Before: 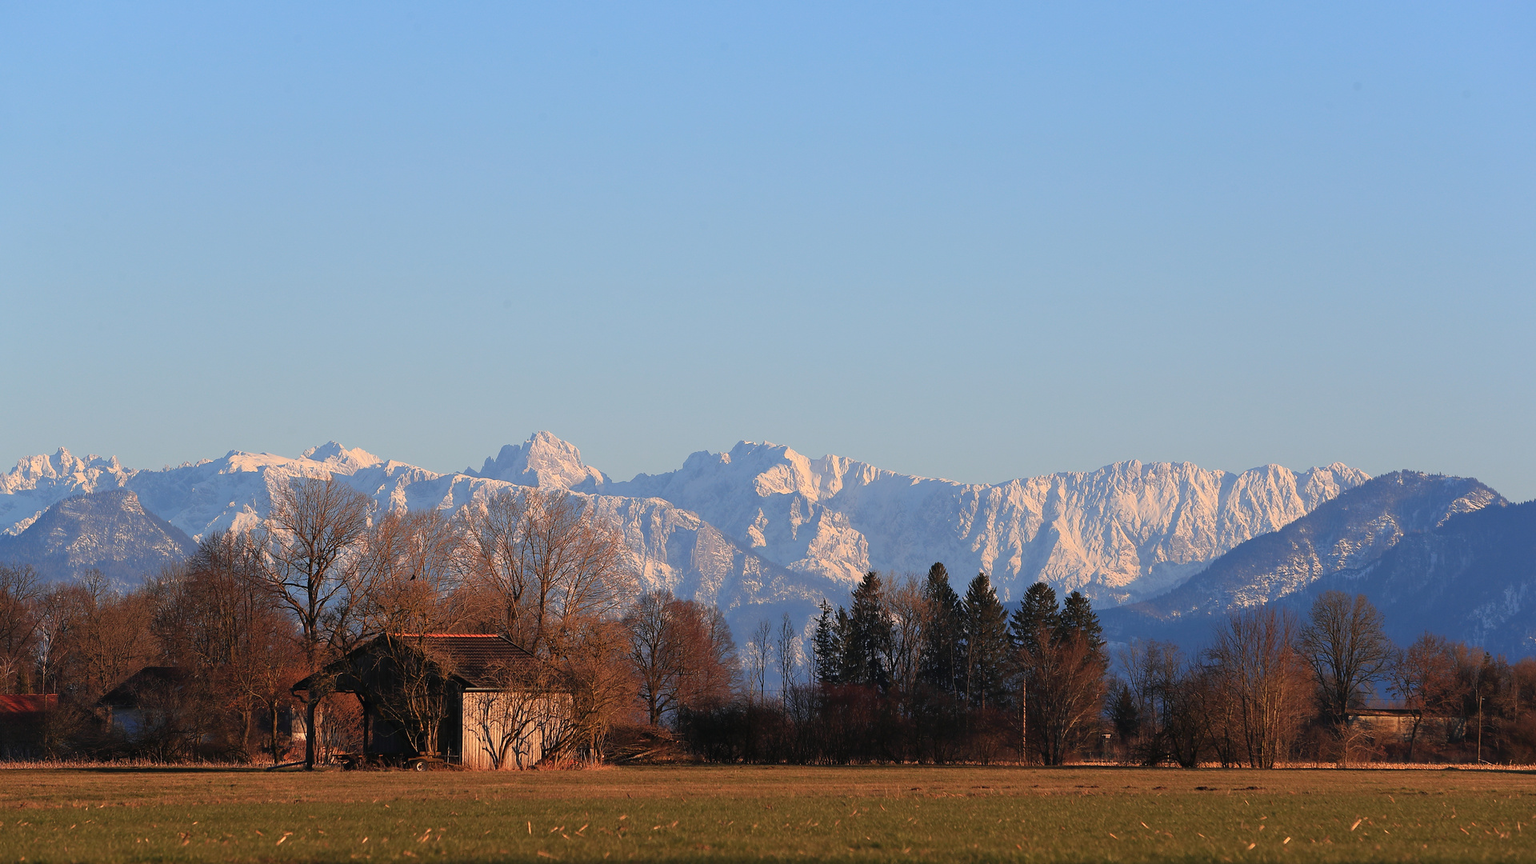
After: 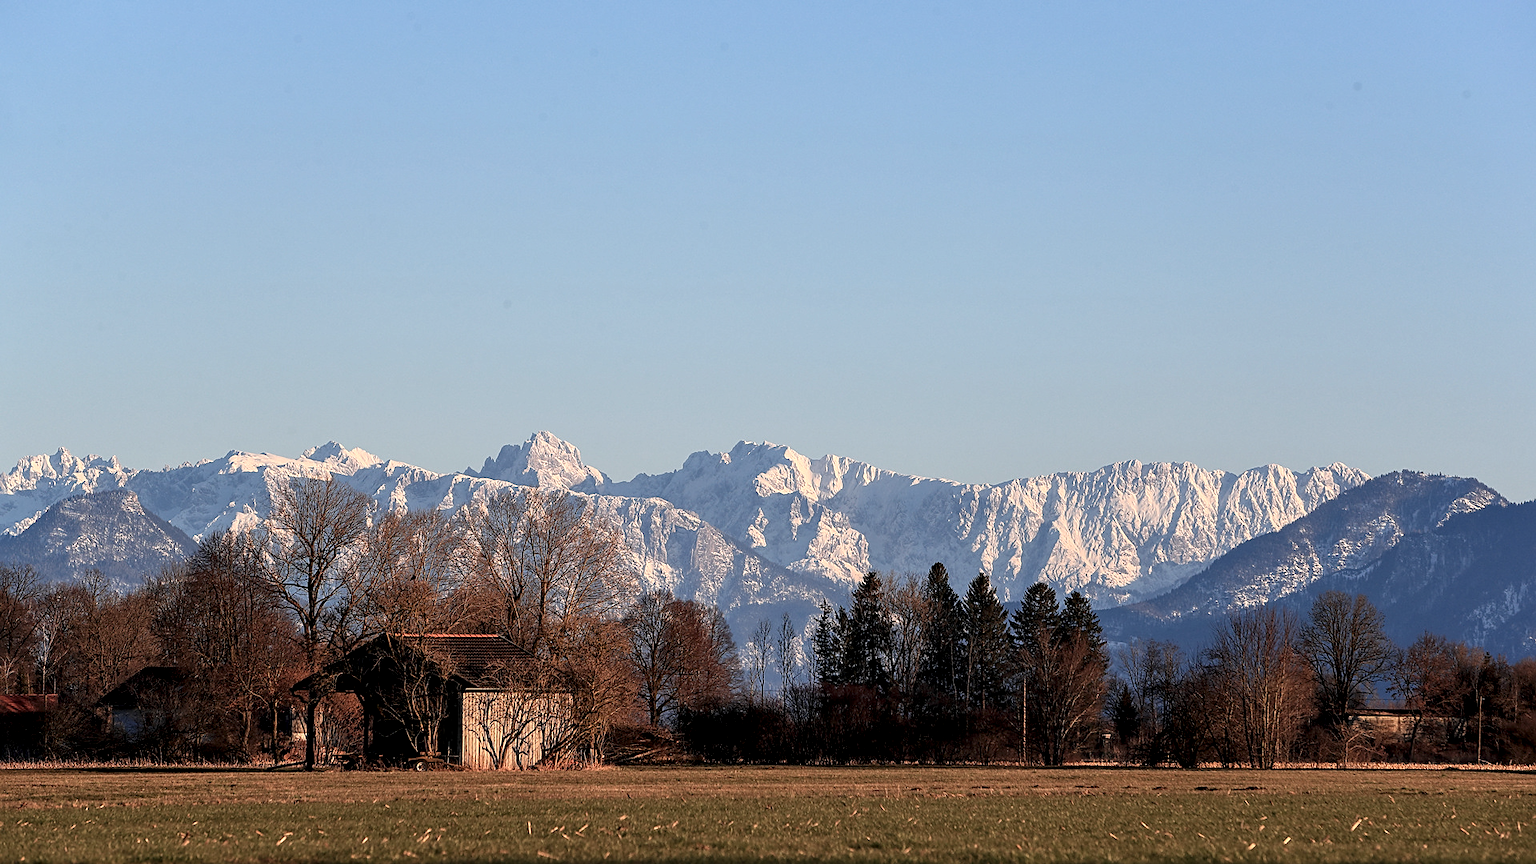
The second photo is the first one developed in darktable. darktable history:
sharpen: on, module defaults
local contrast: detail 160%
contrast brightness saturation: contrast 0.108, saturation -0.154
